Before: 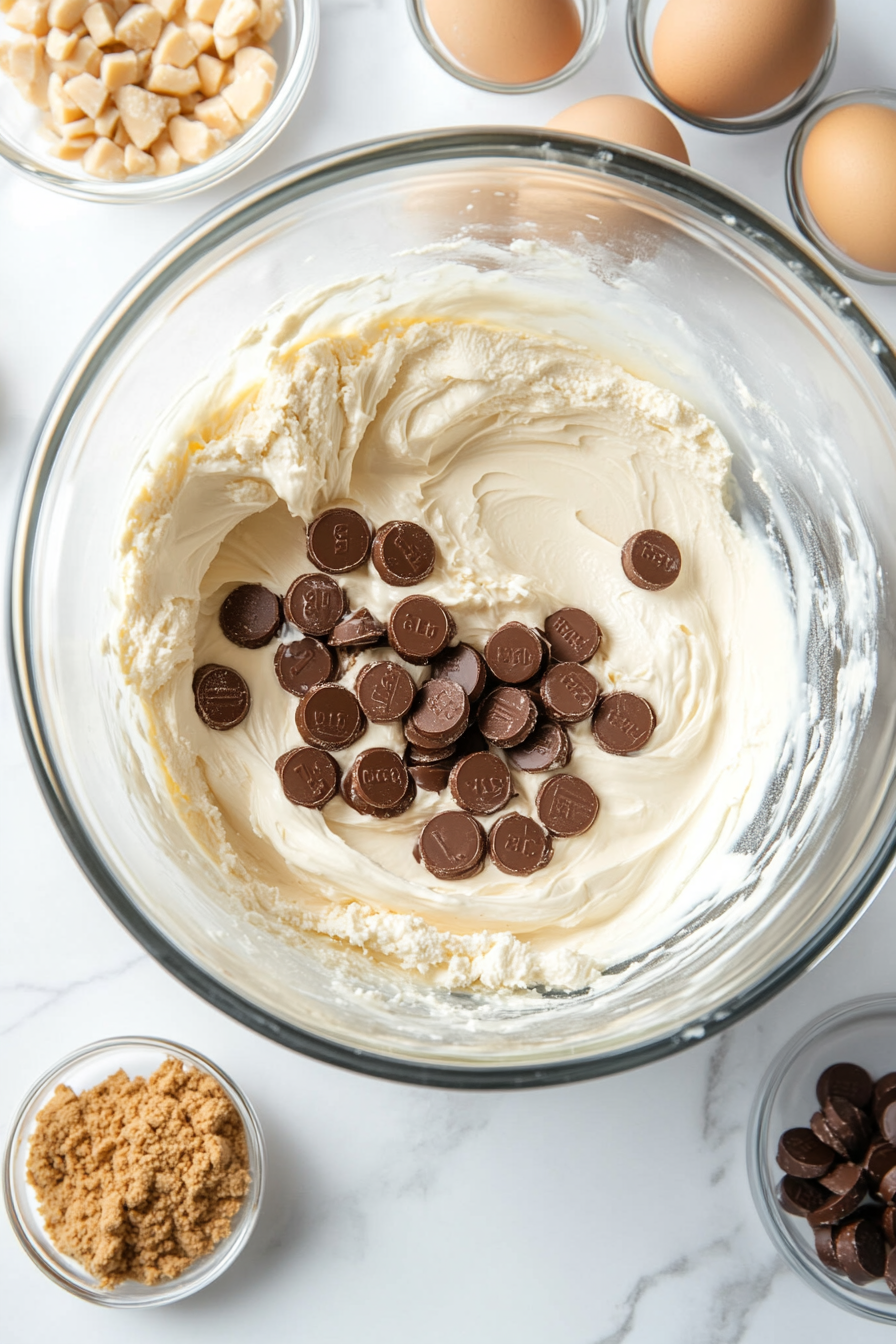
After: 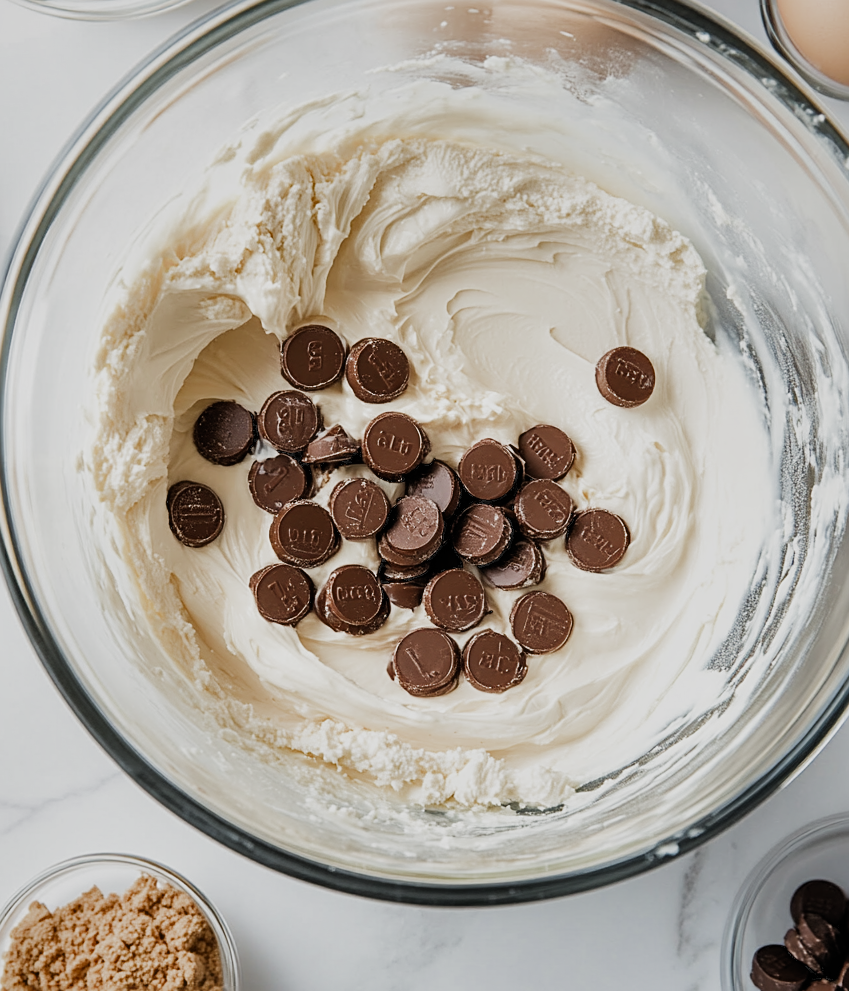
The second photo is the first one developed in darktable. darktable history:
shadows and highlights: soften with gaussian
sharpen: on, module defaults
filmic rgb: black relative exposure -8.14 EV, white relative exposure 3.77 EV, threshold 3.01 EV, hardness 4.41, add noise in highlights 0.002, preserve chrominance max RGB, color science v3 (2019), use custom middle-gray values true, contrast in highlights soft, enable highlight reconstruction true
tone equalizer: -8 EV -0.001 EV, -7 EV 0.001 EV, -6 EV -0.003 EV, -5 EV -0.014 EV, -4 EV -0.084 EV, -3 EV -0.197 EV, -2 EV -0.239 EV, -1 EV 0.078 EV, +0 EV 0.288 EV
crop and rotate: left 2.946%, top 13.642%, right 2.27%, bottom 12.573%
